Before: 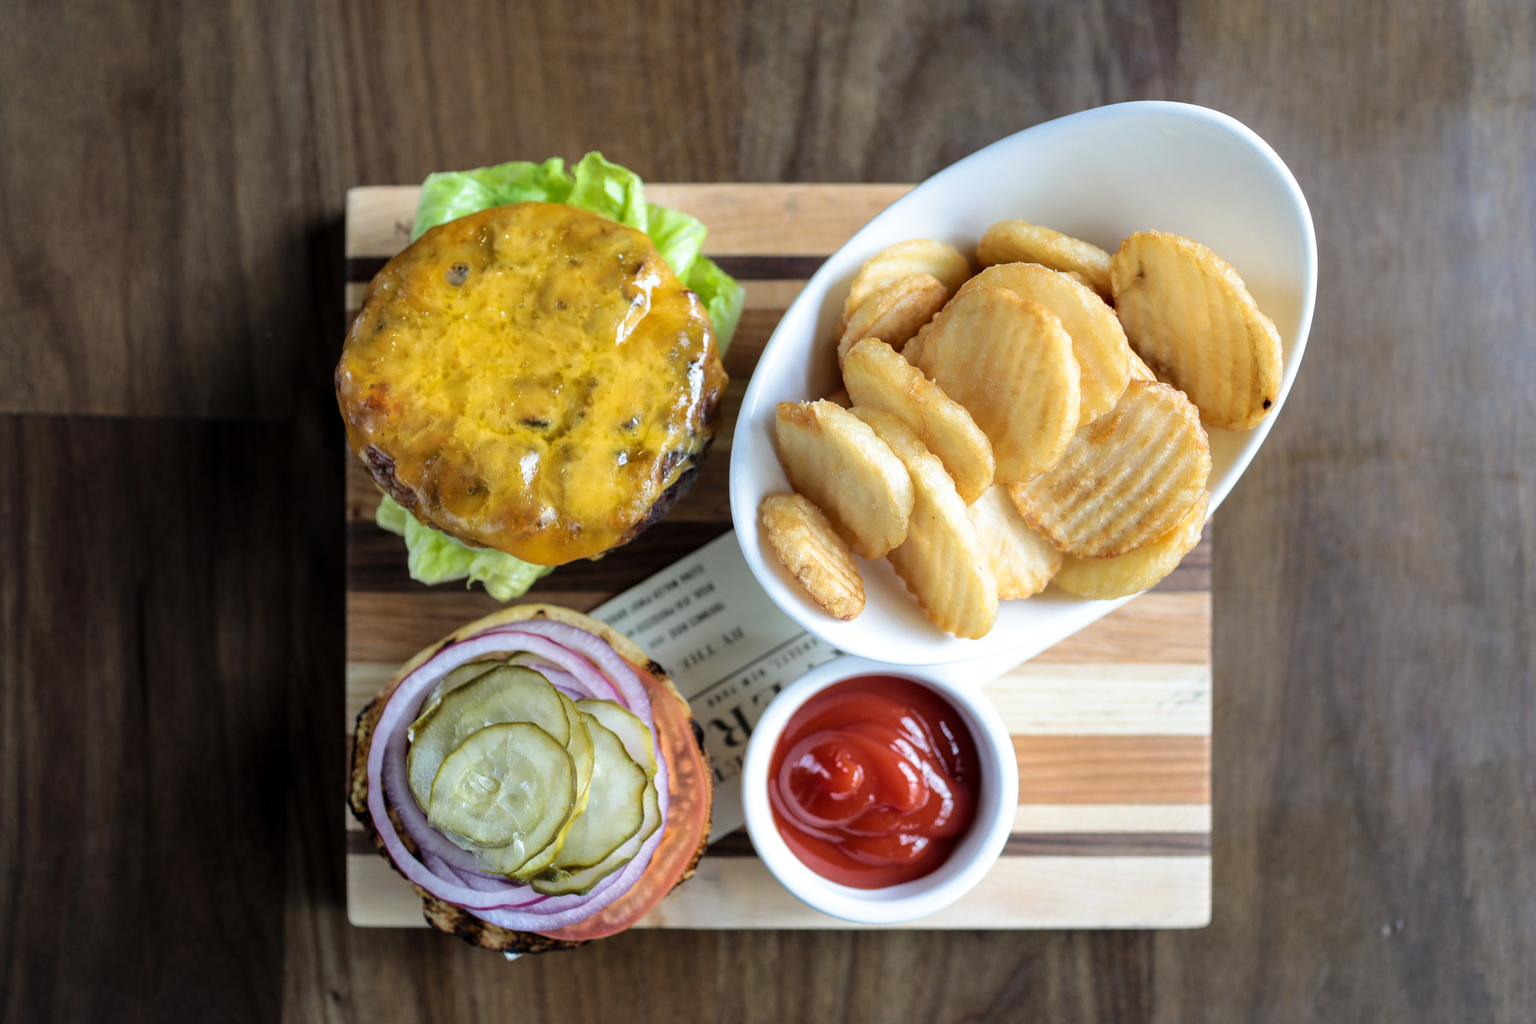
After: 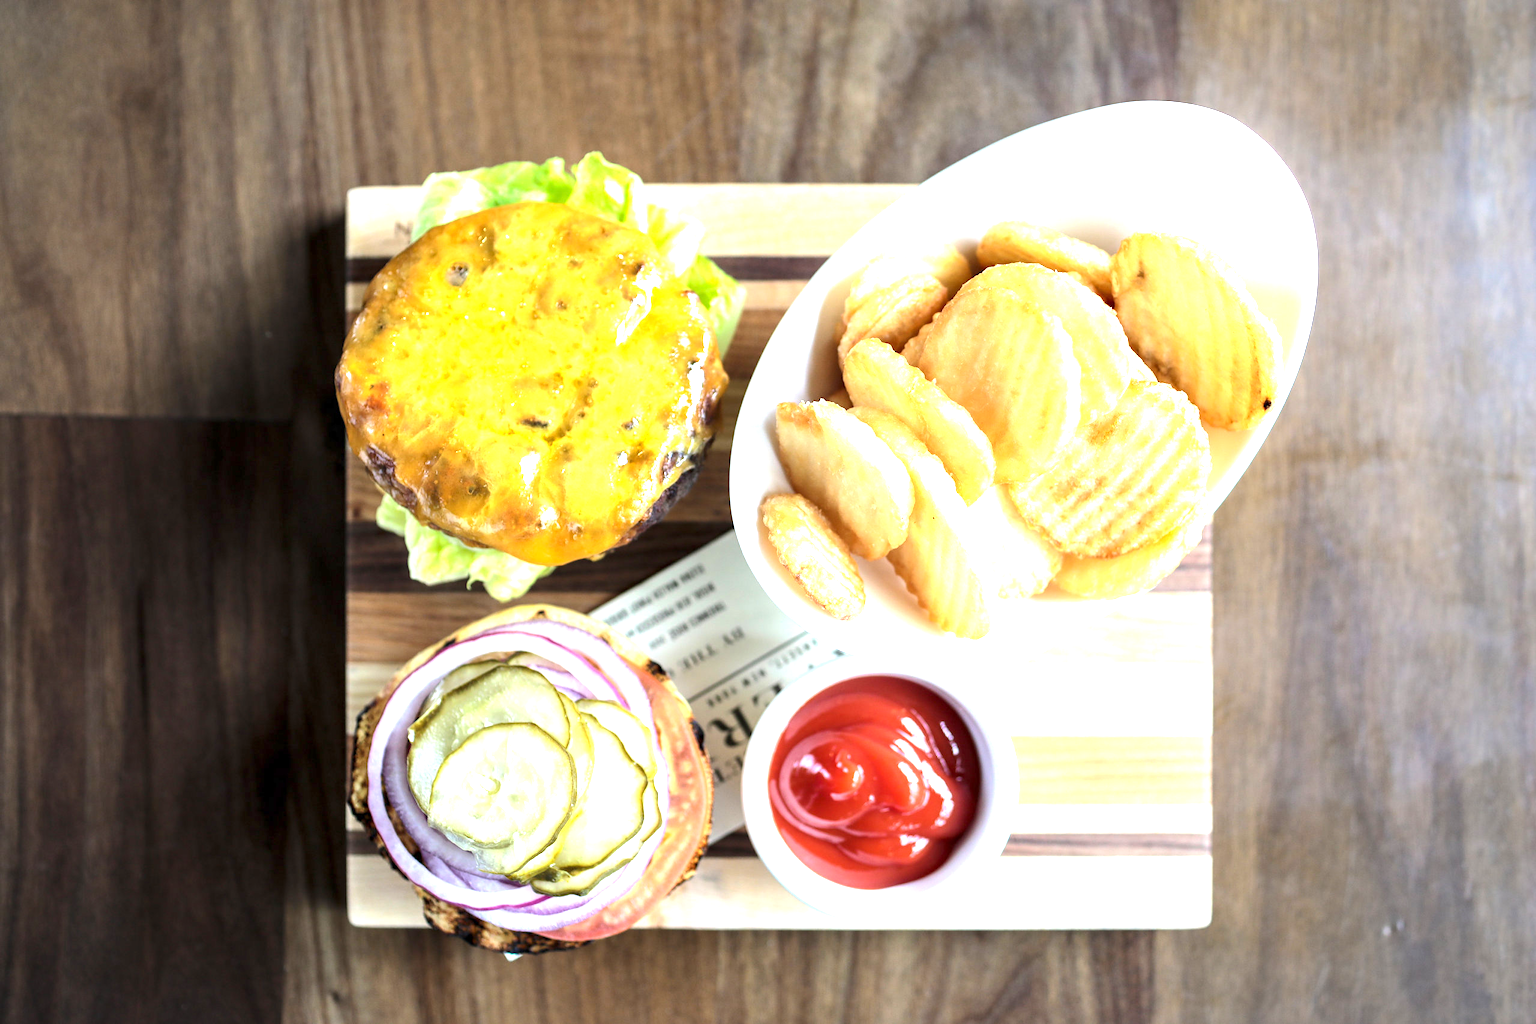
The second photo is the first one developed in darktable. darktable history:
exposure: exposure 2.234 EV, compensate exposure bias true, compensate highlight preservation false
vignetting: fall-off radius 64.13%, brightness -0.587, saturation -0.106
